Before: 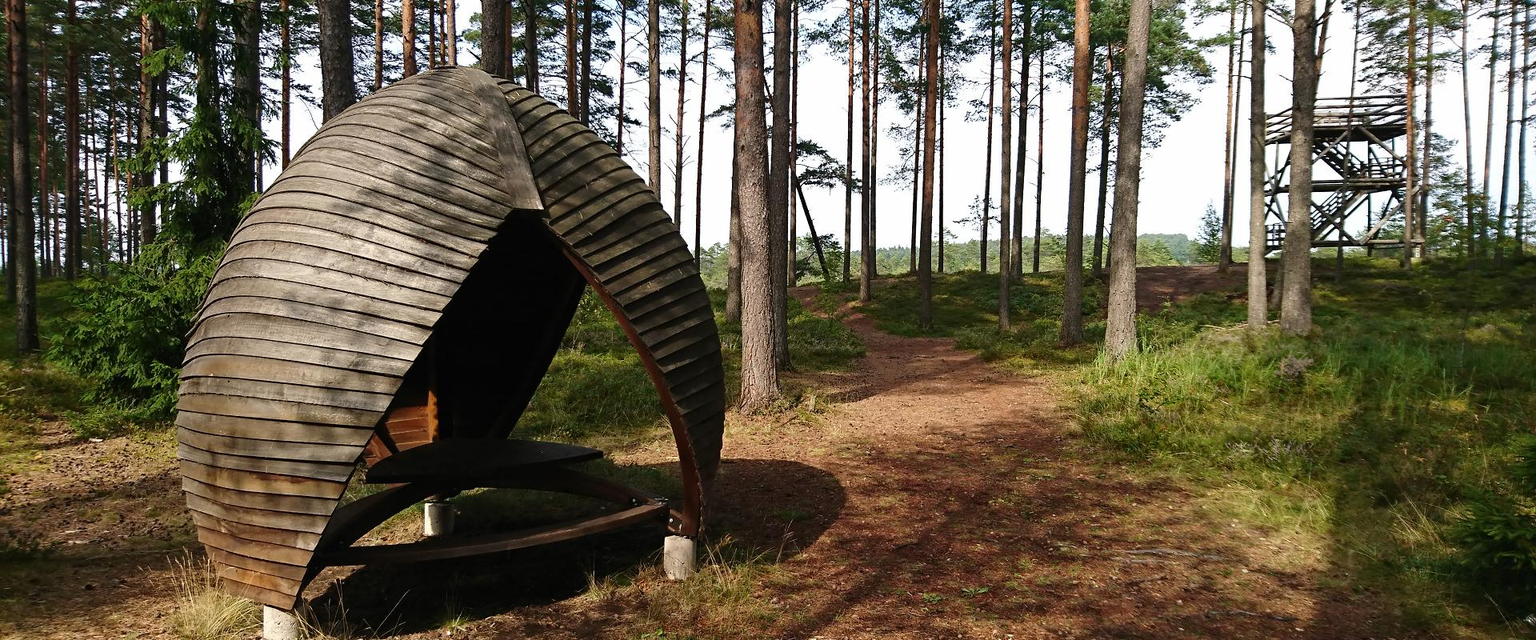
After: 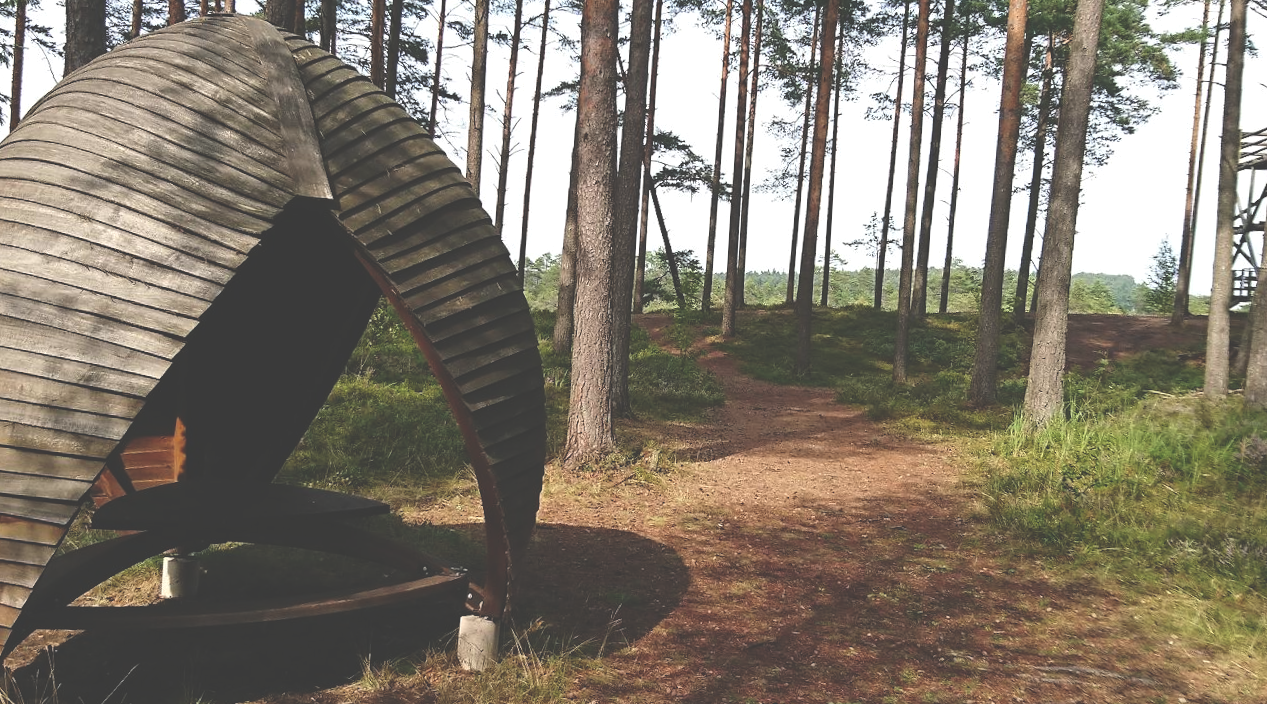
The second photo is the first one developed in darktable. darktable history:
crop and rotate: angle -3.27°, left 14.277%, top 0.028%, right 10.766%, bottom 0.028%
exposure: black level correction -0.041, exposure 0.064 EV, compensate highlight preservation false
